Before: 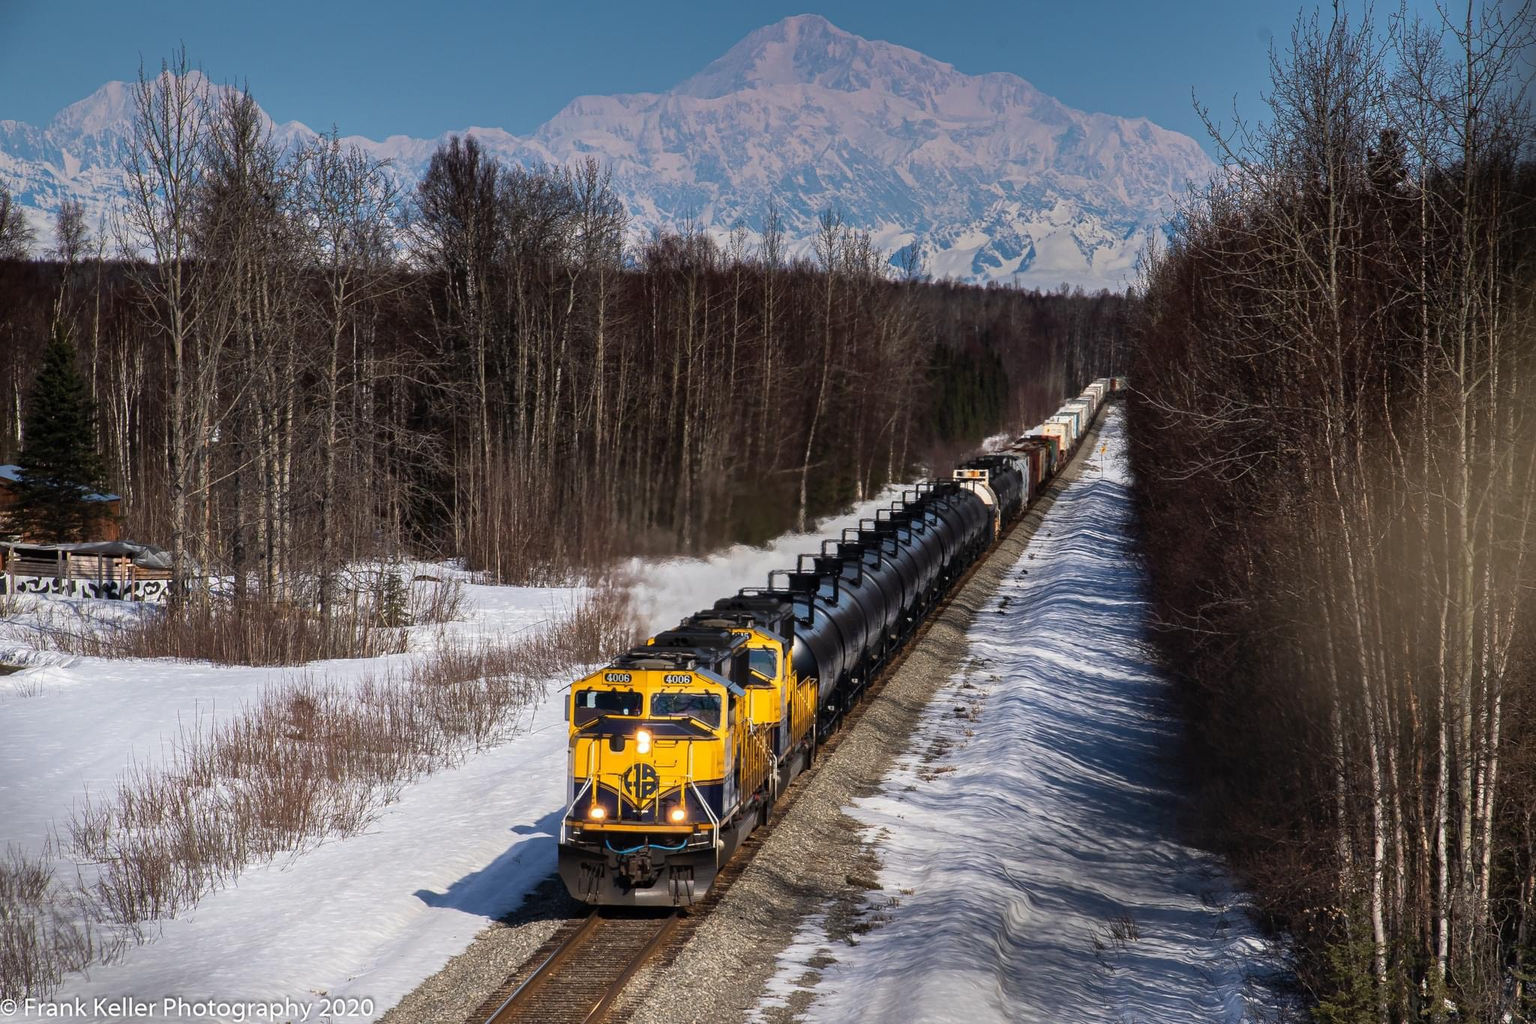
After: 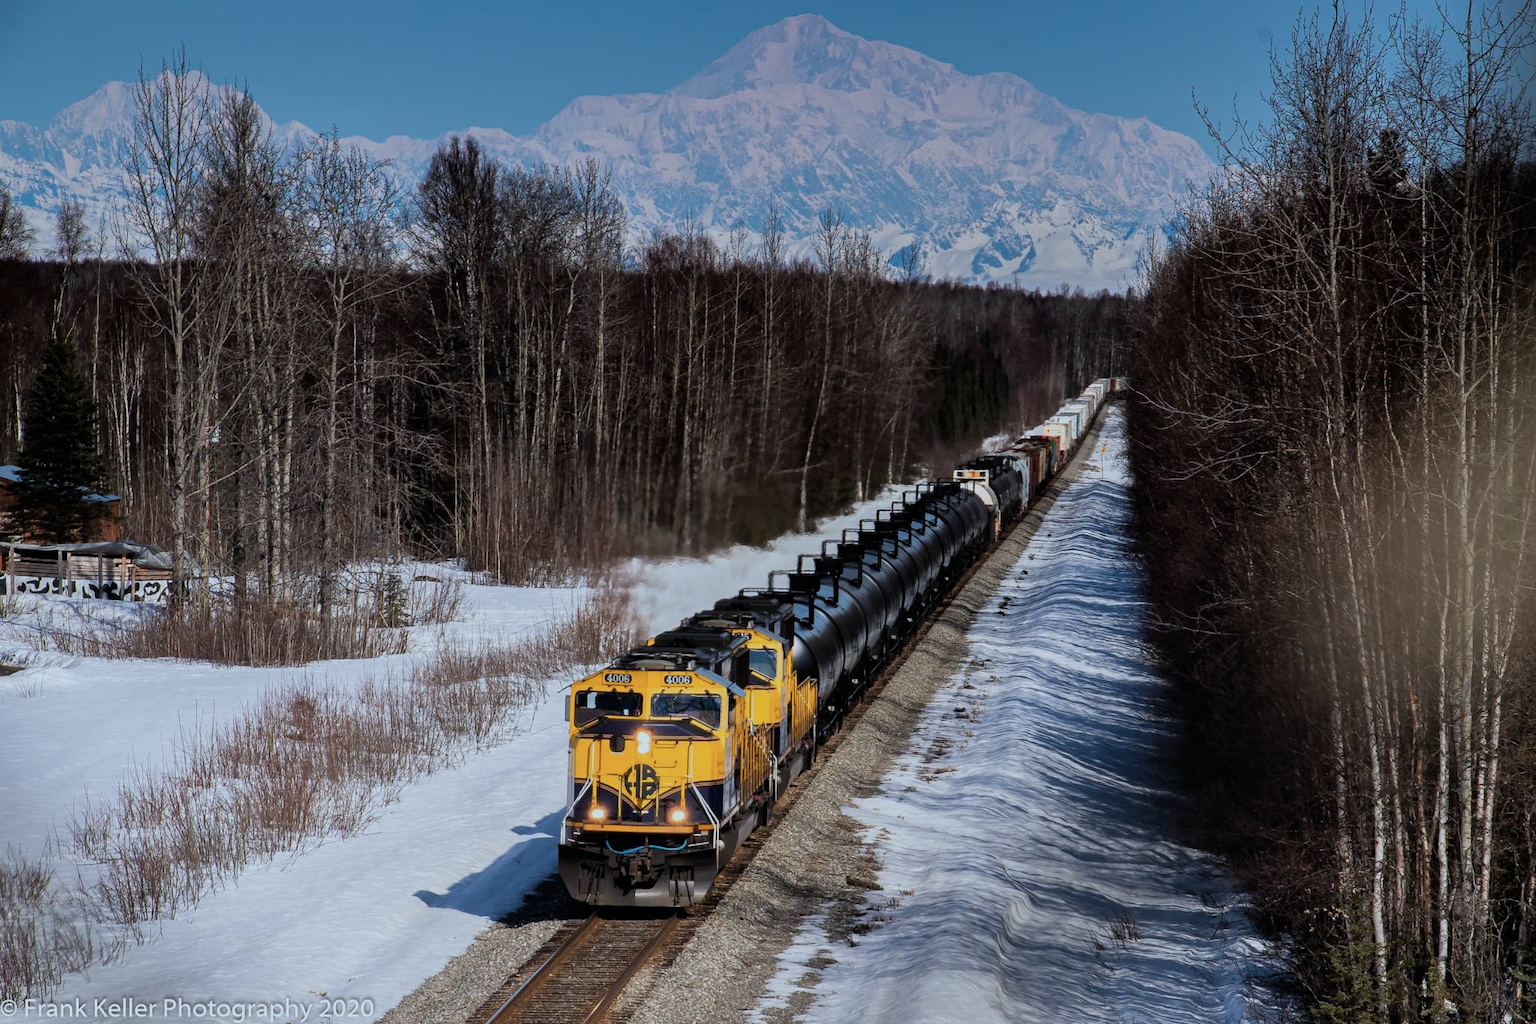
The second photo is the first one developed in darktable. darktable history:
color correction: highlights a* -4.12, highlights b* -10.82
filmic rgb: black relative exposure -8.03 EV, white relative exposure 3.97 EV, hardness 4.21, contrast 0.986
